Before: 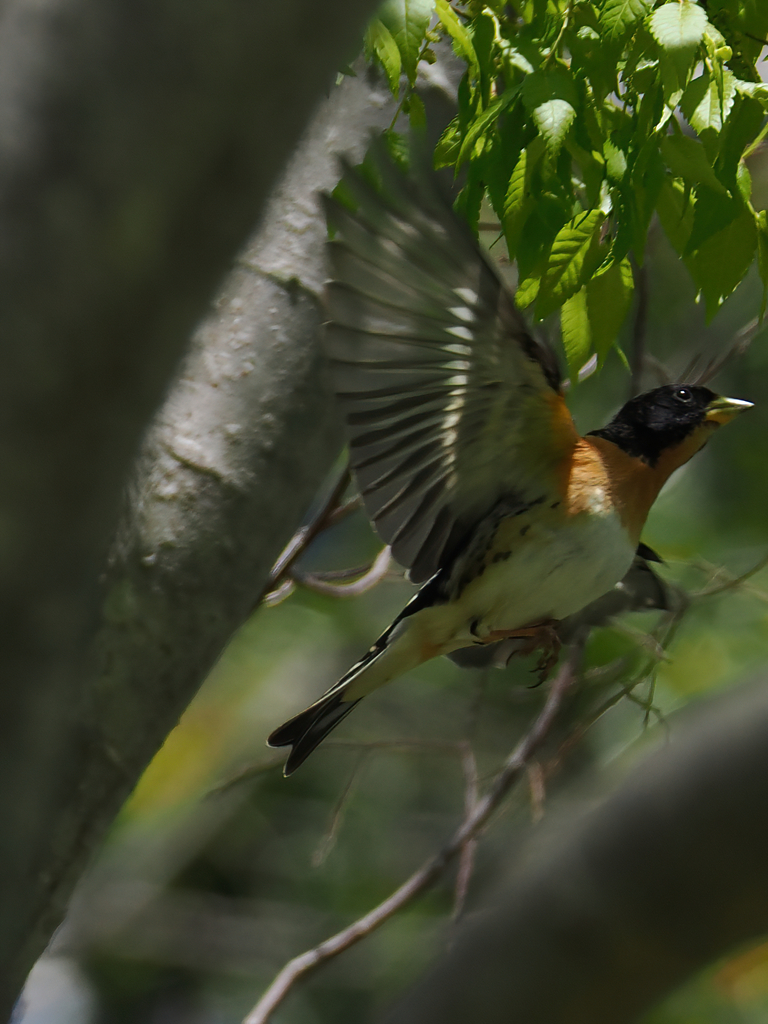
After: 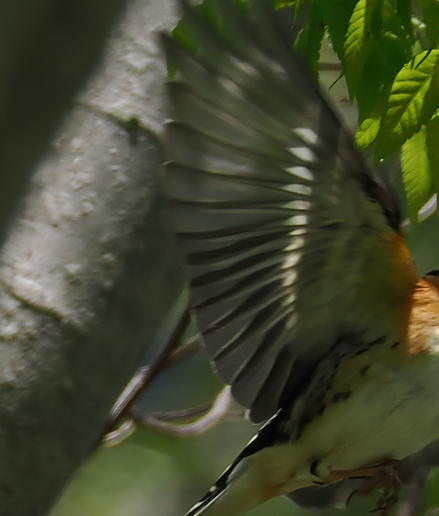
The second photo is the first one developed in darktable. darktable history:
crop: left 20.913%, top 15.653%, right 21.871%, bottom 33.947%
